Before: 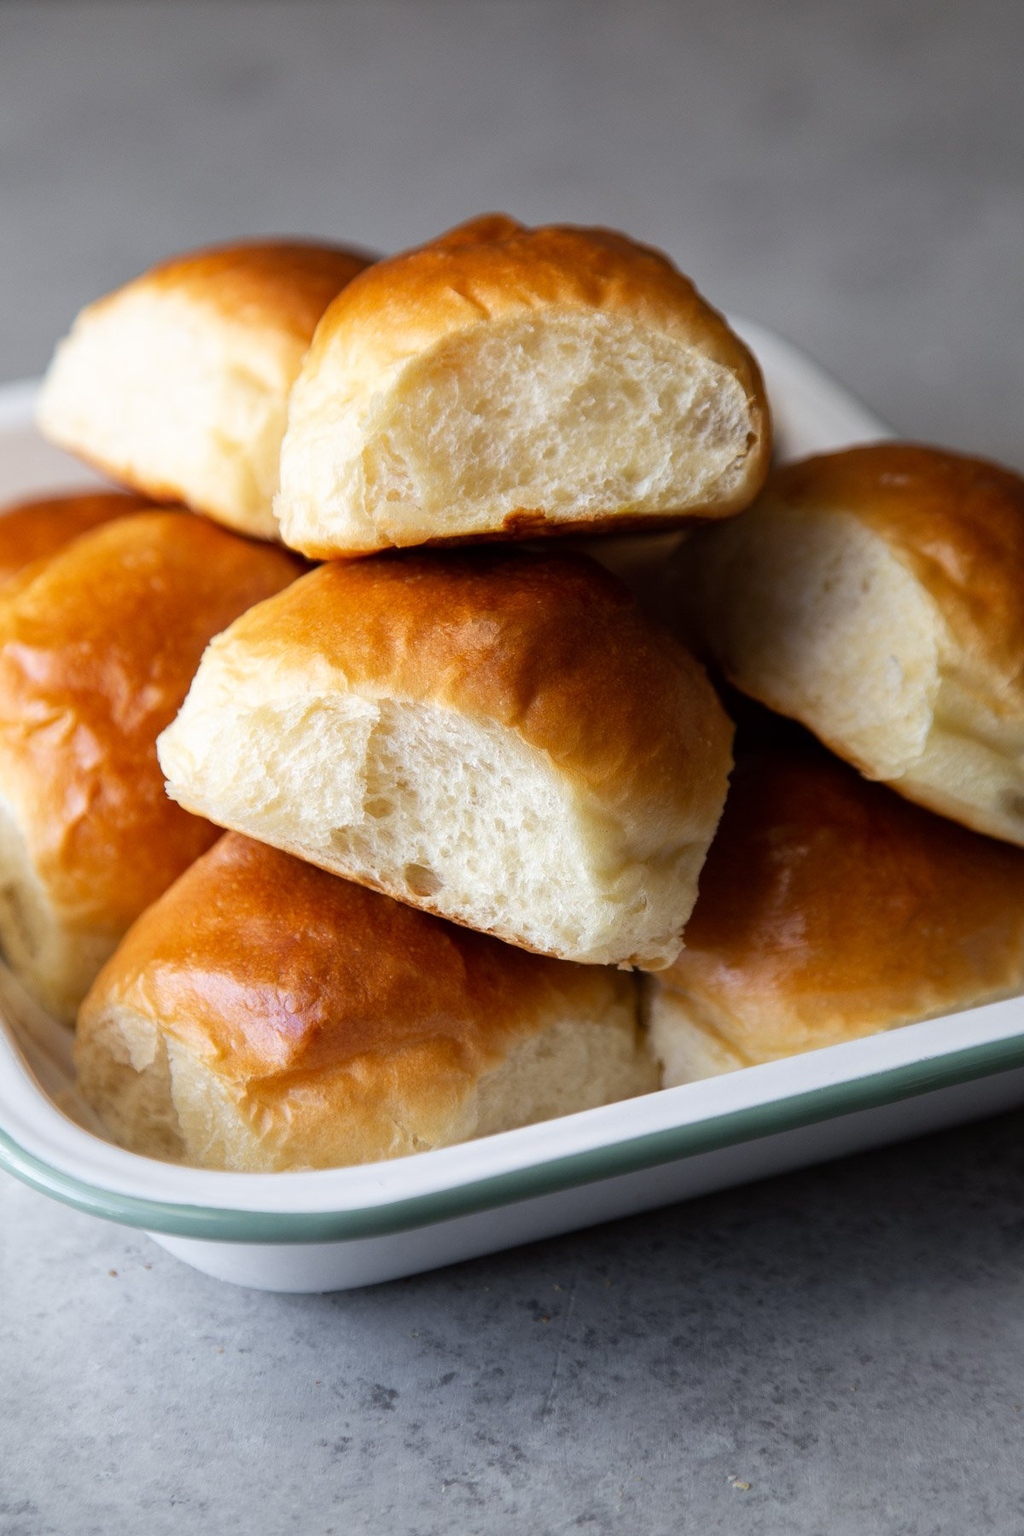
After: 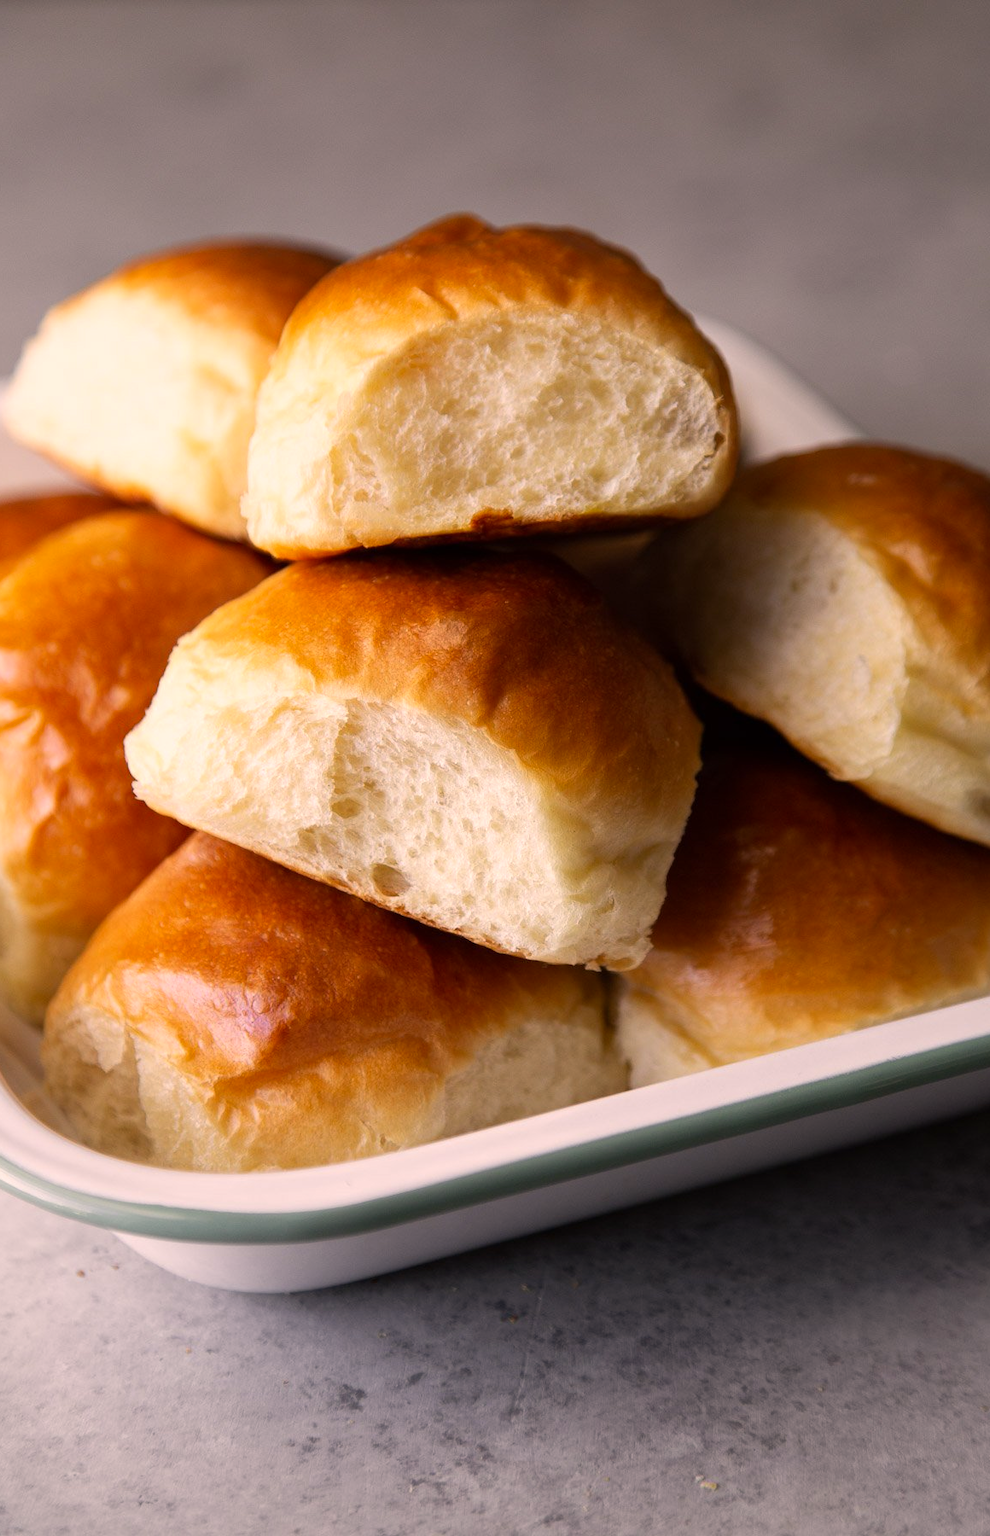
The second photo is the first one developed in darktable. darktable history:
crop and rotate: left 3.238%
color correction: highlights a* 11.96, highlights b* 11.58
